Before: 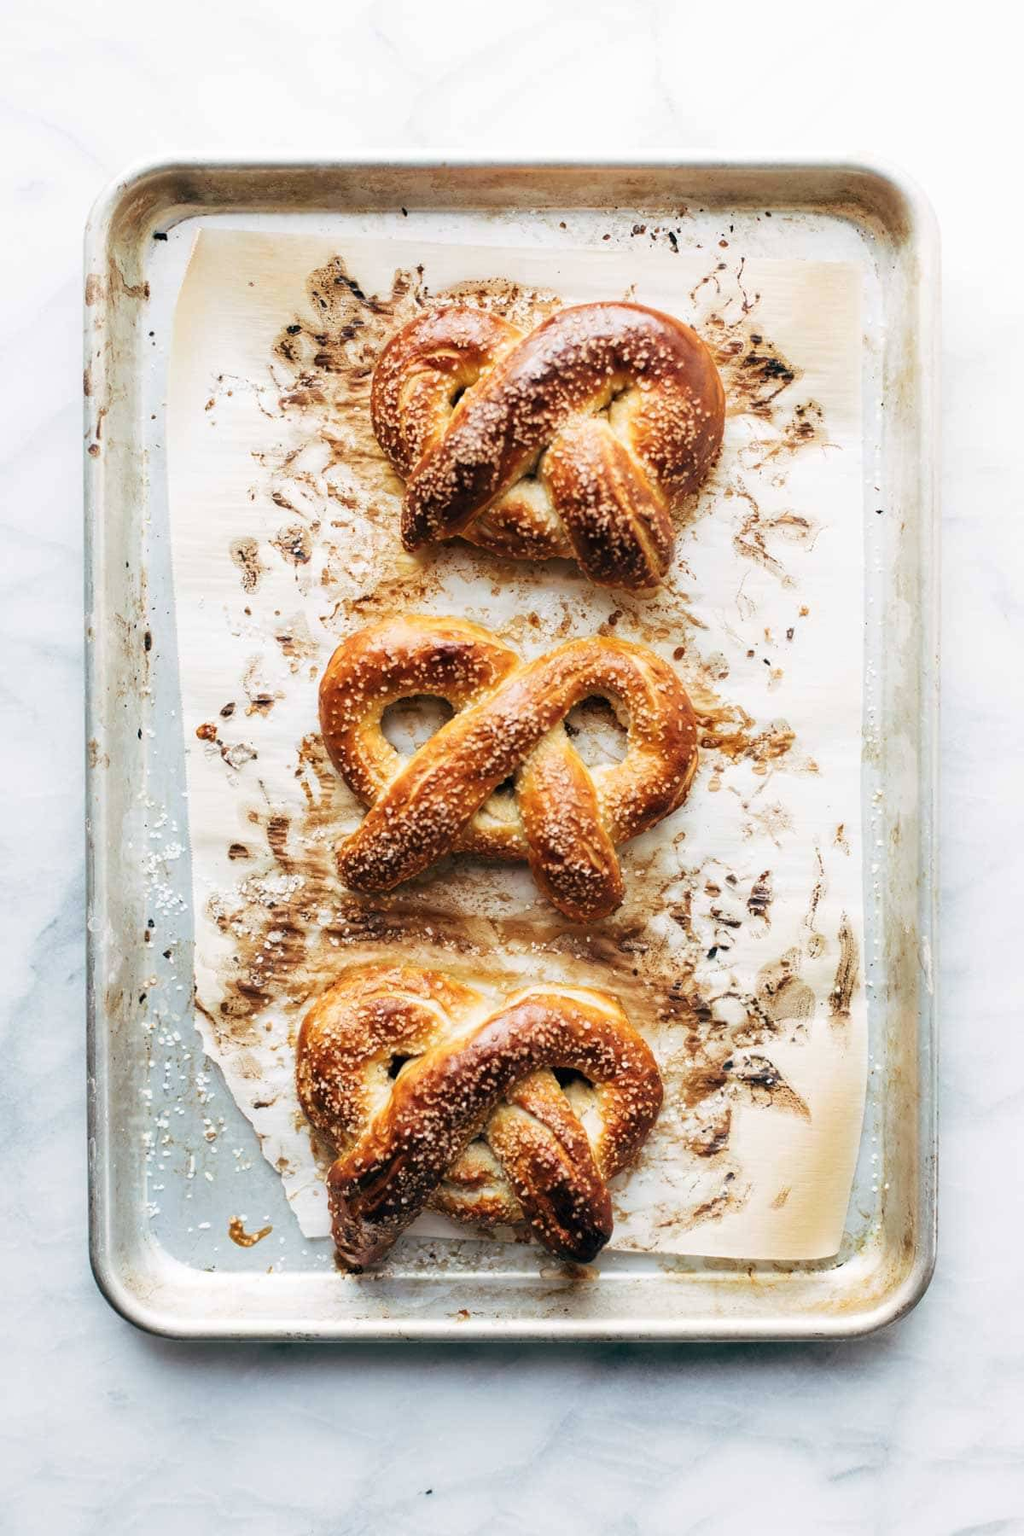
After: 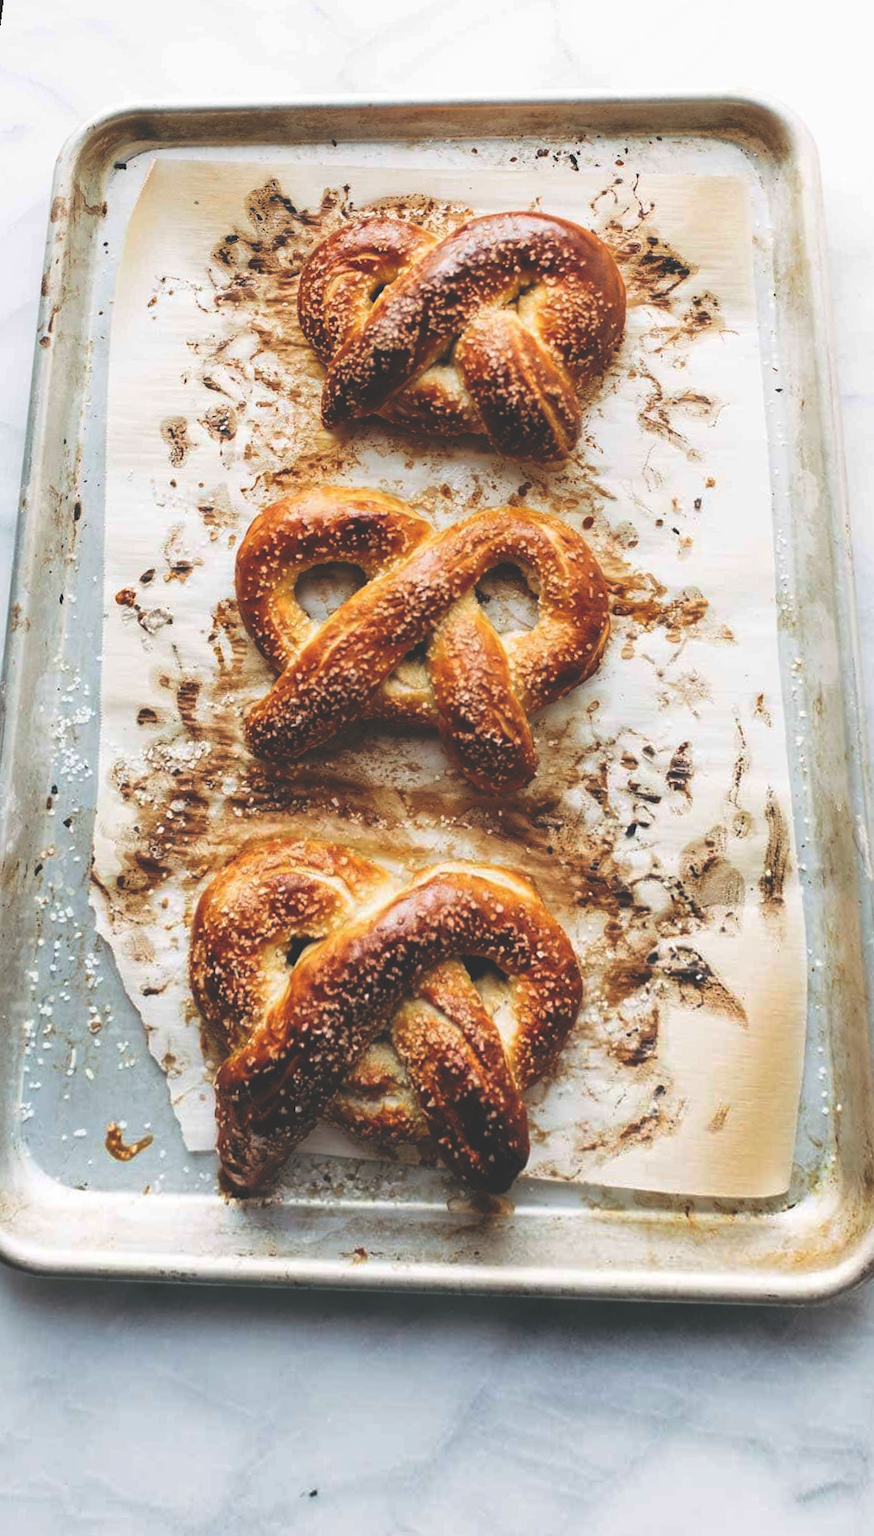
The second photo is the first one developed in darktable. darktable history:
rotate and perspective: rotation 0.72°, lens shift (vertical) -0.352, lens shift (horizontal) -0.051, crop left 0.152, crop right 0.859, crop top 0.019, crop bottom 0.964
rgb curve: curves: ch0 [(0, 0.186) (0.314, 0.284) (0.775, 0.708) (1, 1)], compensate middle gray true, preserve colors none
